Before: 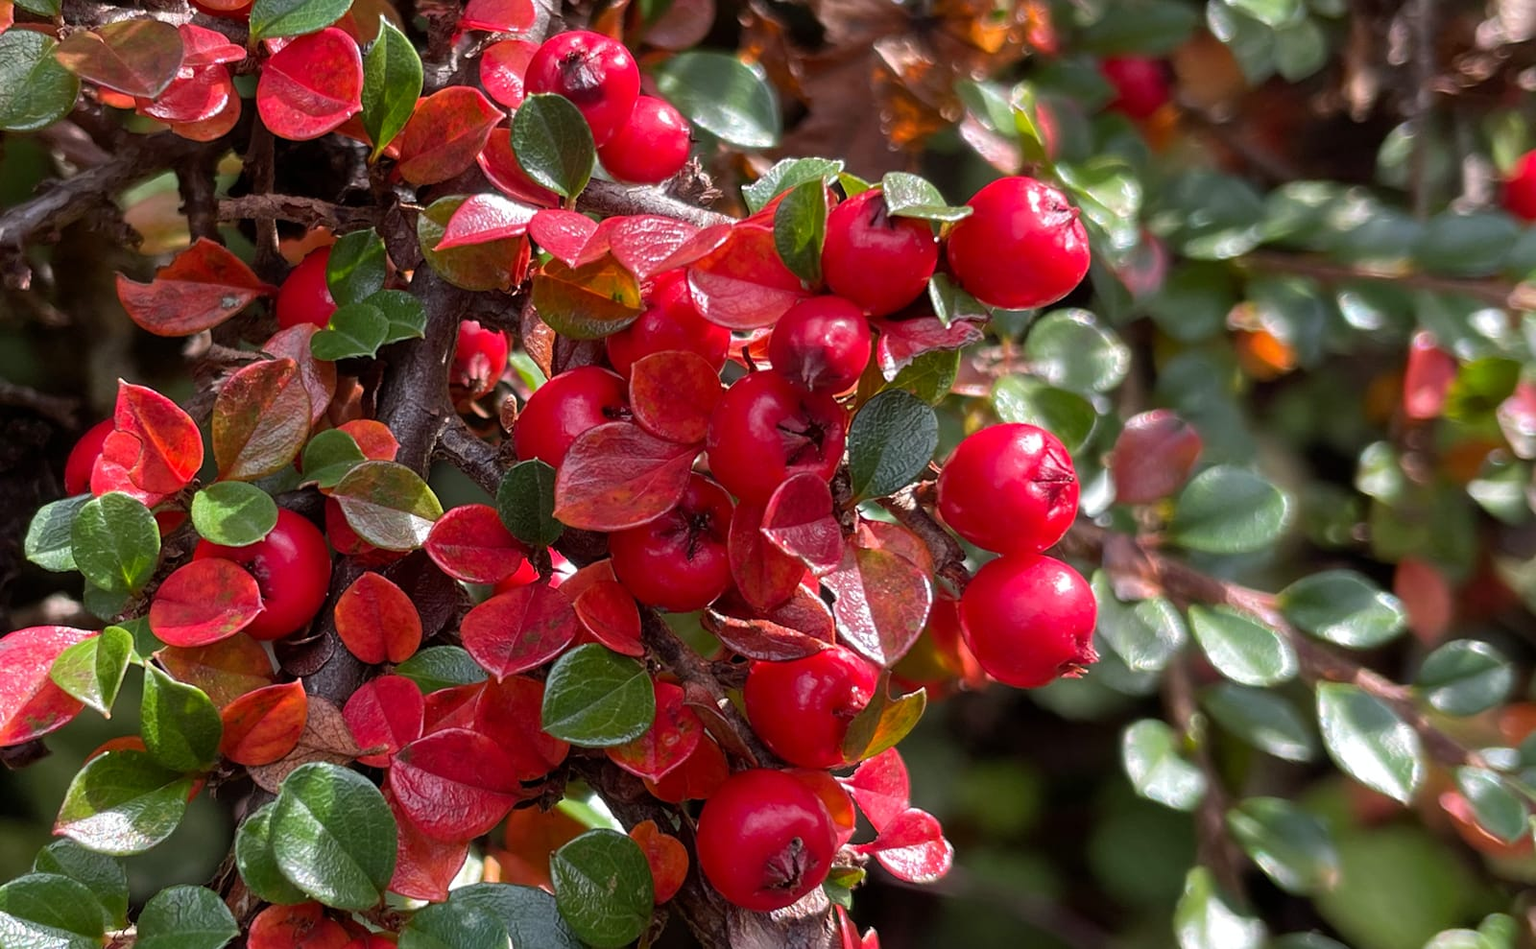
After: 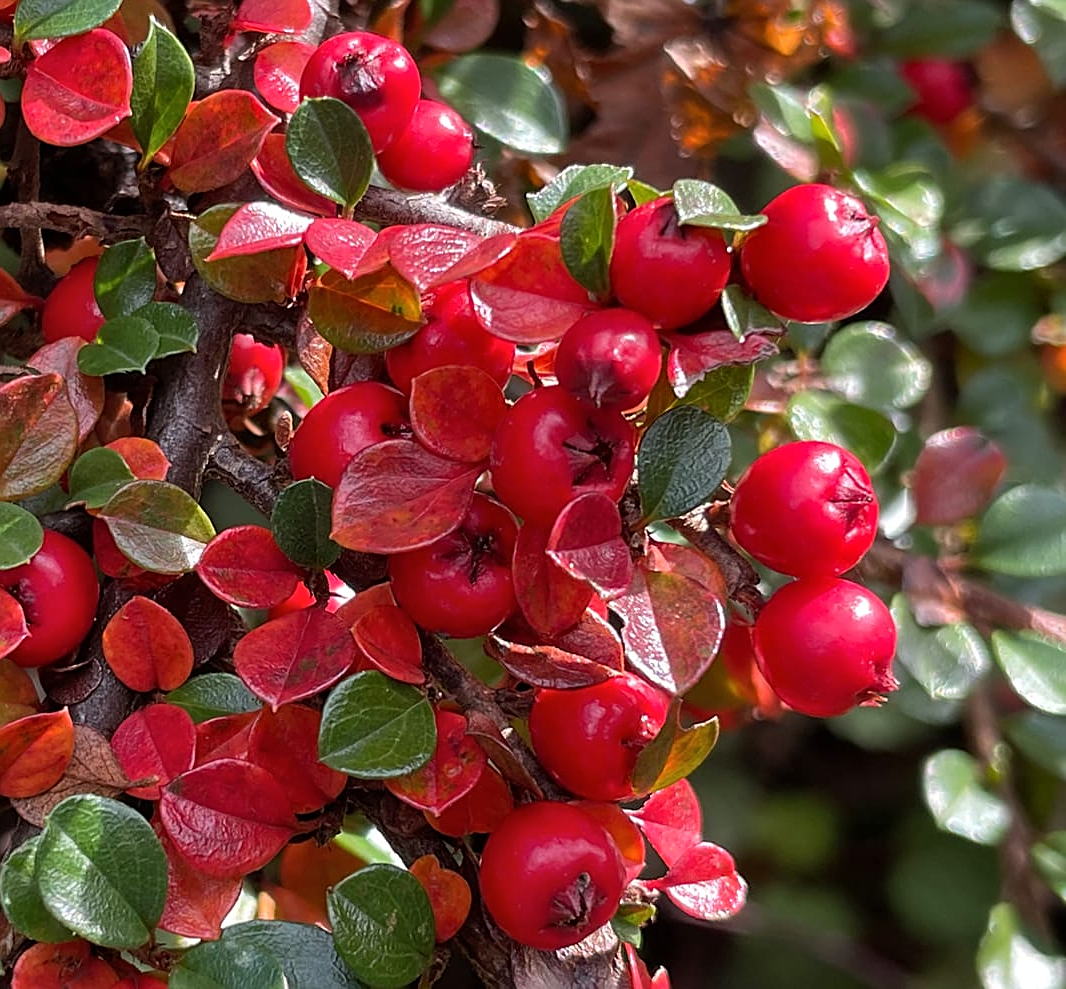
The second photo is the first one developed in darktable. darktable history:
shadows and highlights: shadows 29.61, highlights -30.47, low approximation 0.01, soften with gaussian
sharpen: on, module defaults
crop: left 15.419%, right 17.914%
